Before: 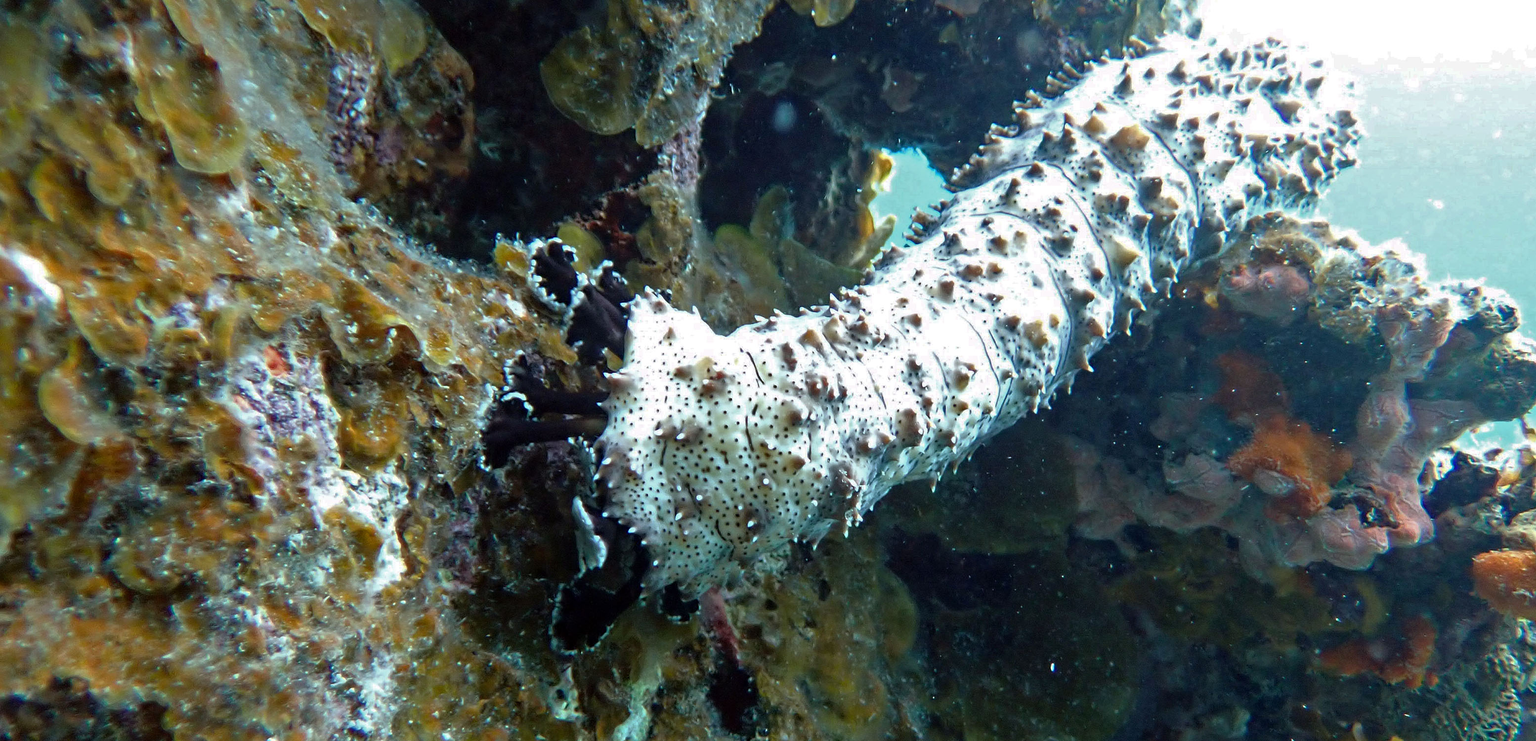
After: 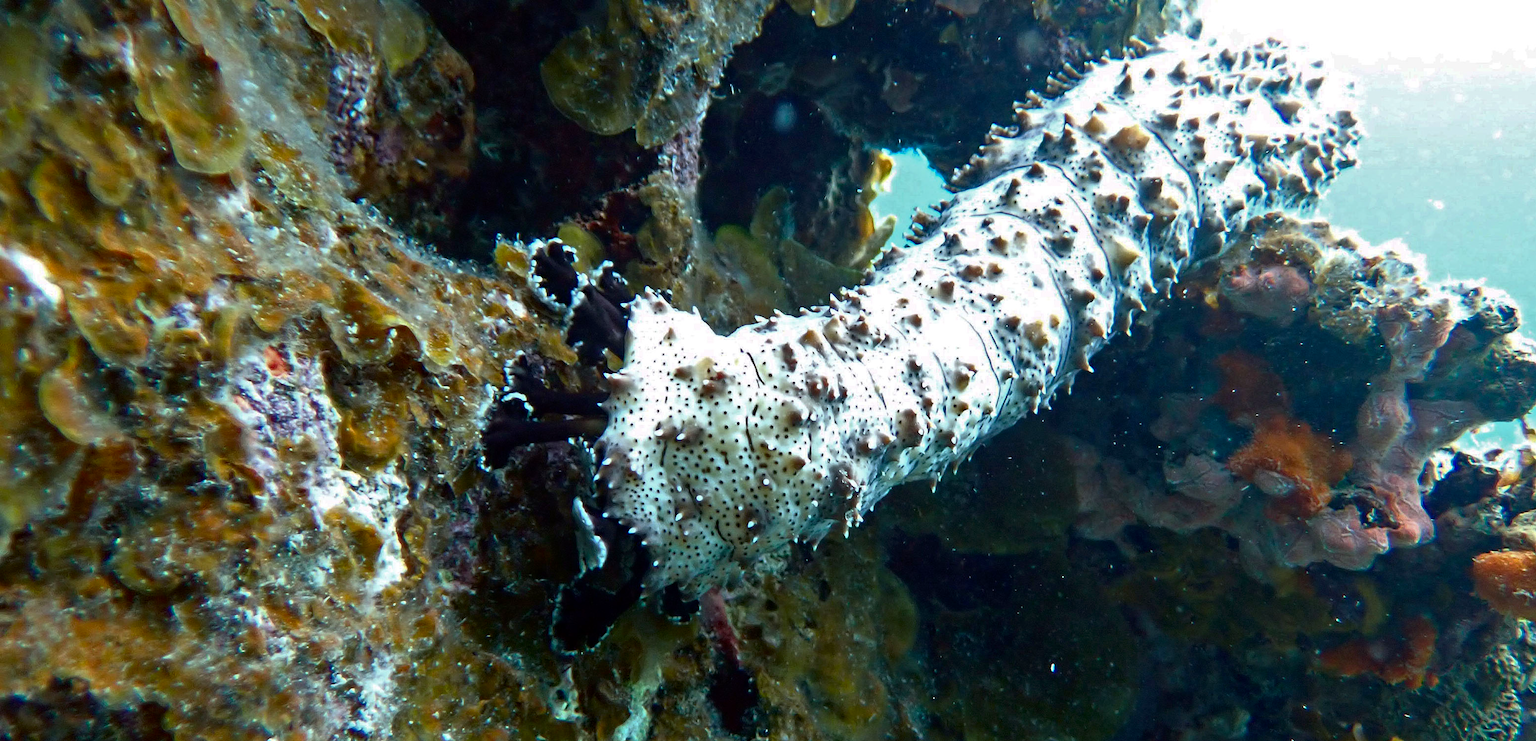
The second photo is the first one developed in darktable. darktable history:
contrast brightness saturation: contrast 0.13, brightness -0.05, saturation 0.16
color balance: output saturation 98.5%
